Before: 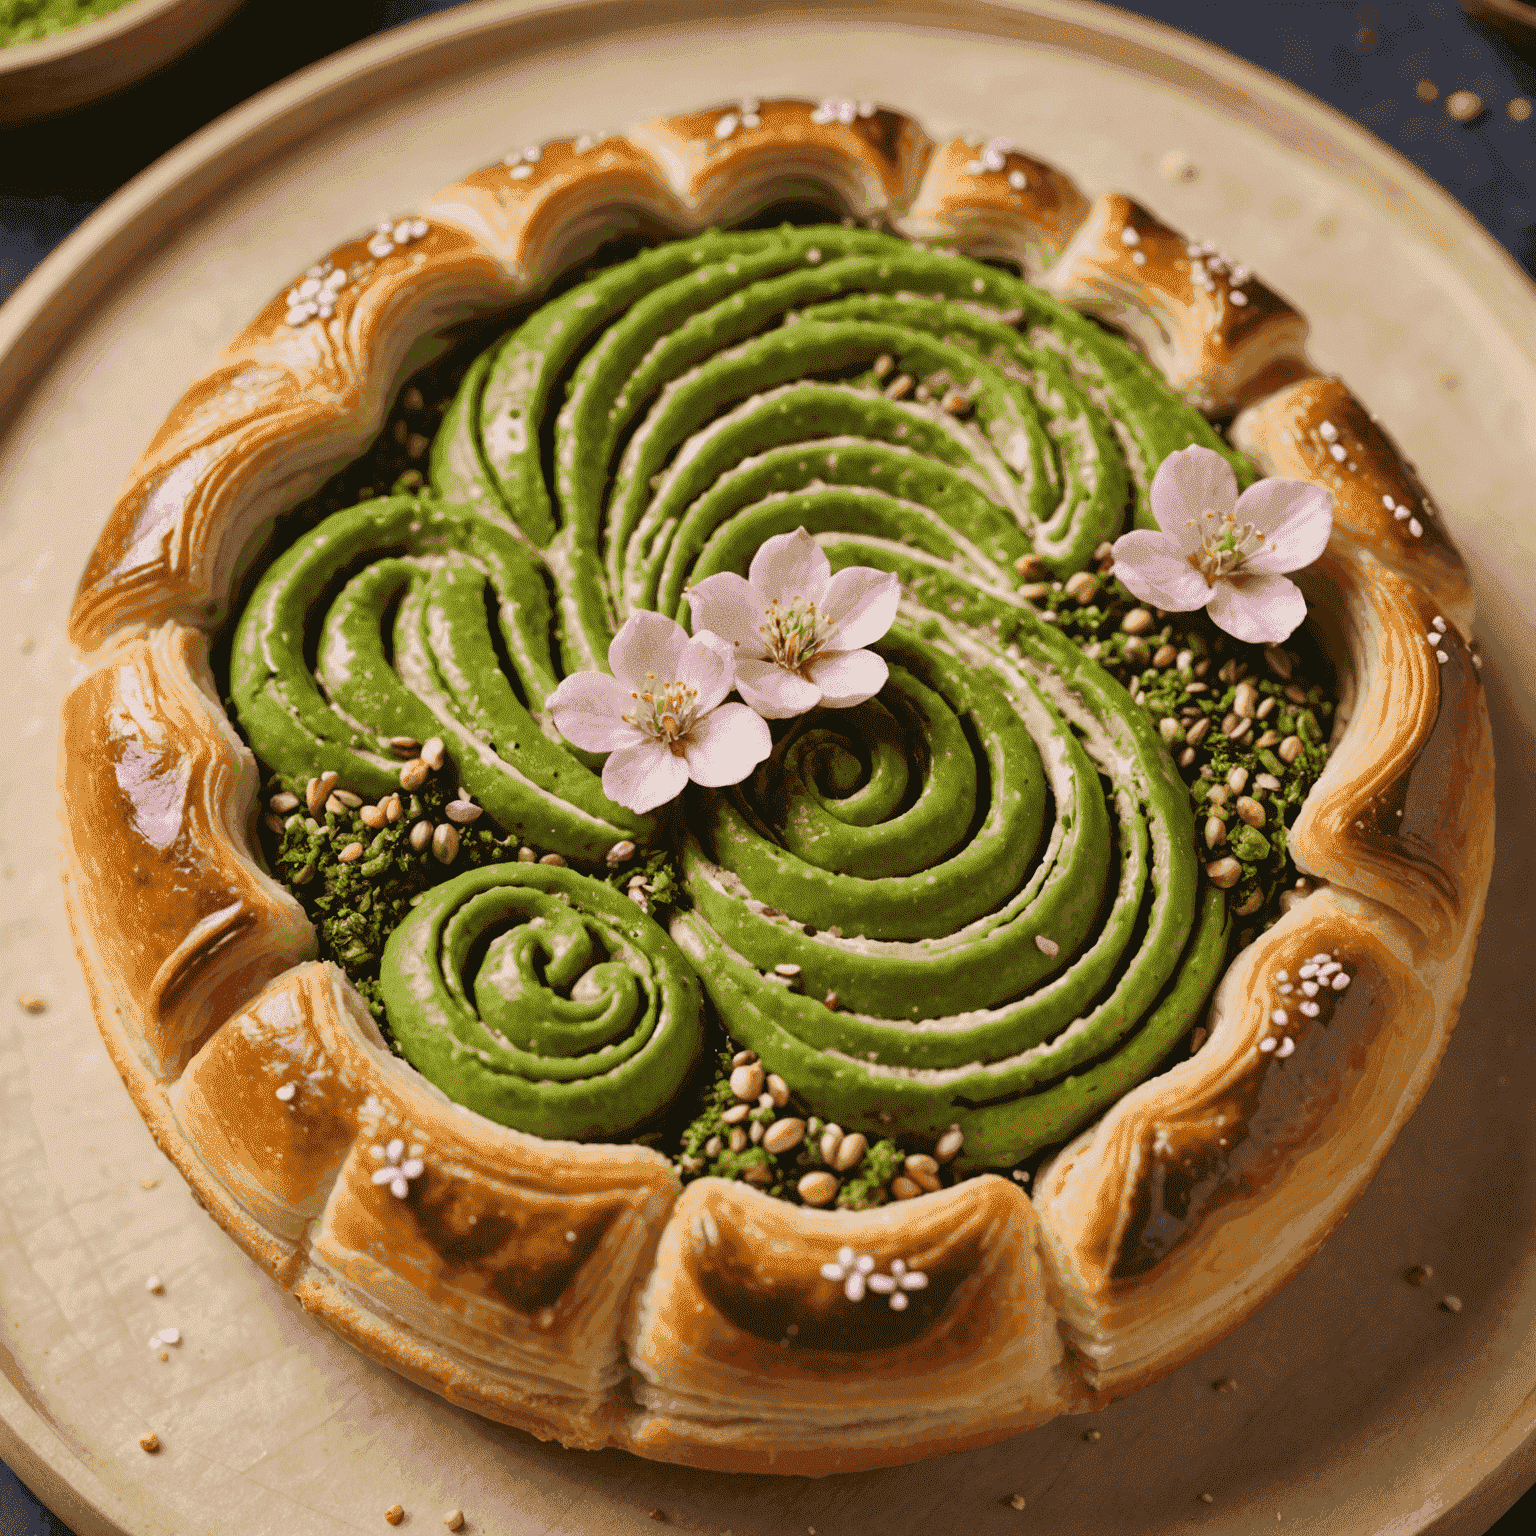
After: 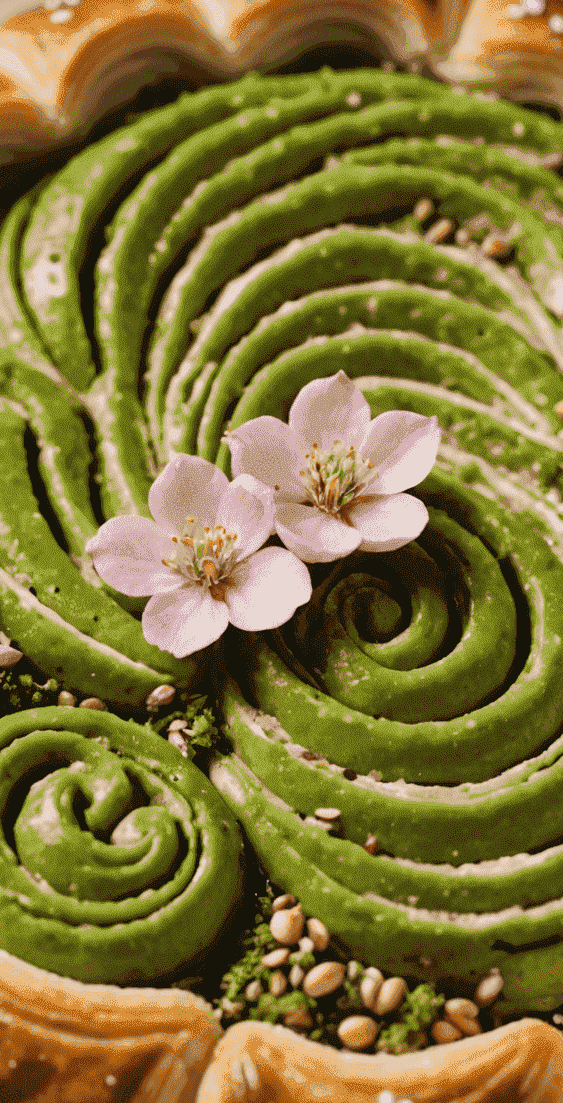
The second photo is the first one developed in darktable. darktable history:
crop and rotate: left 29.963%, top 10.174%, right 33.352%, bottom 18.004%
